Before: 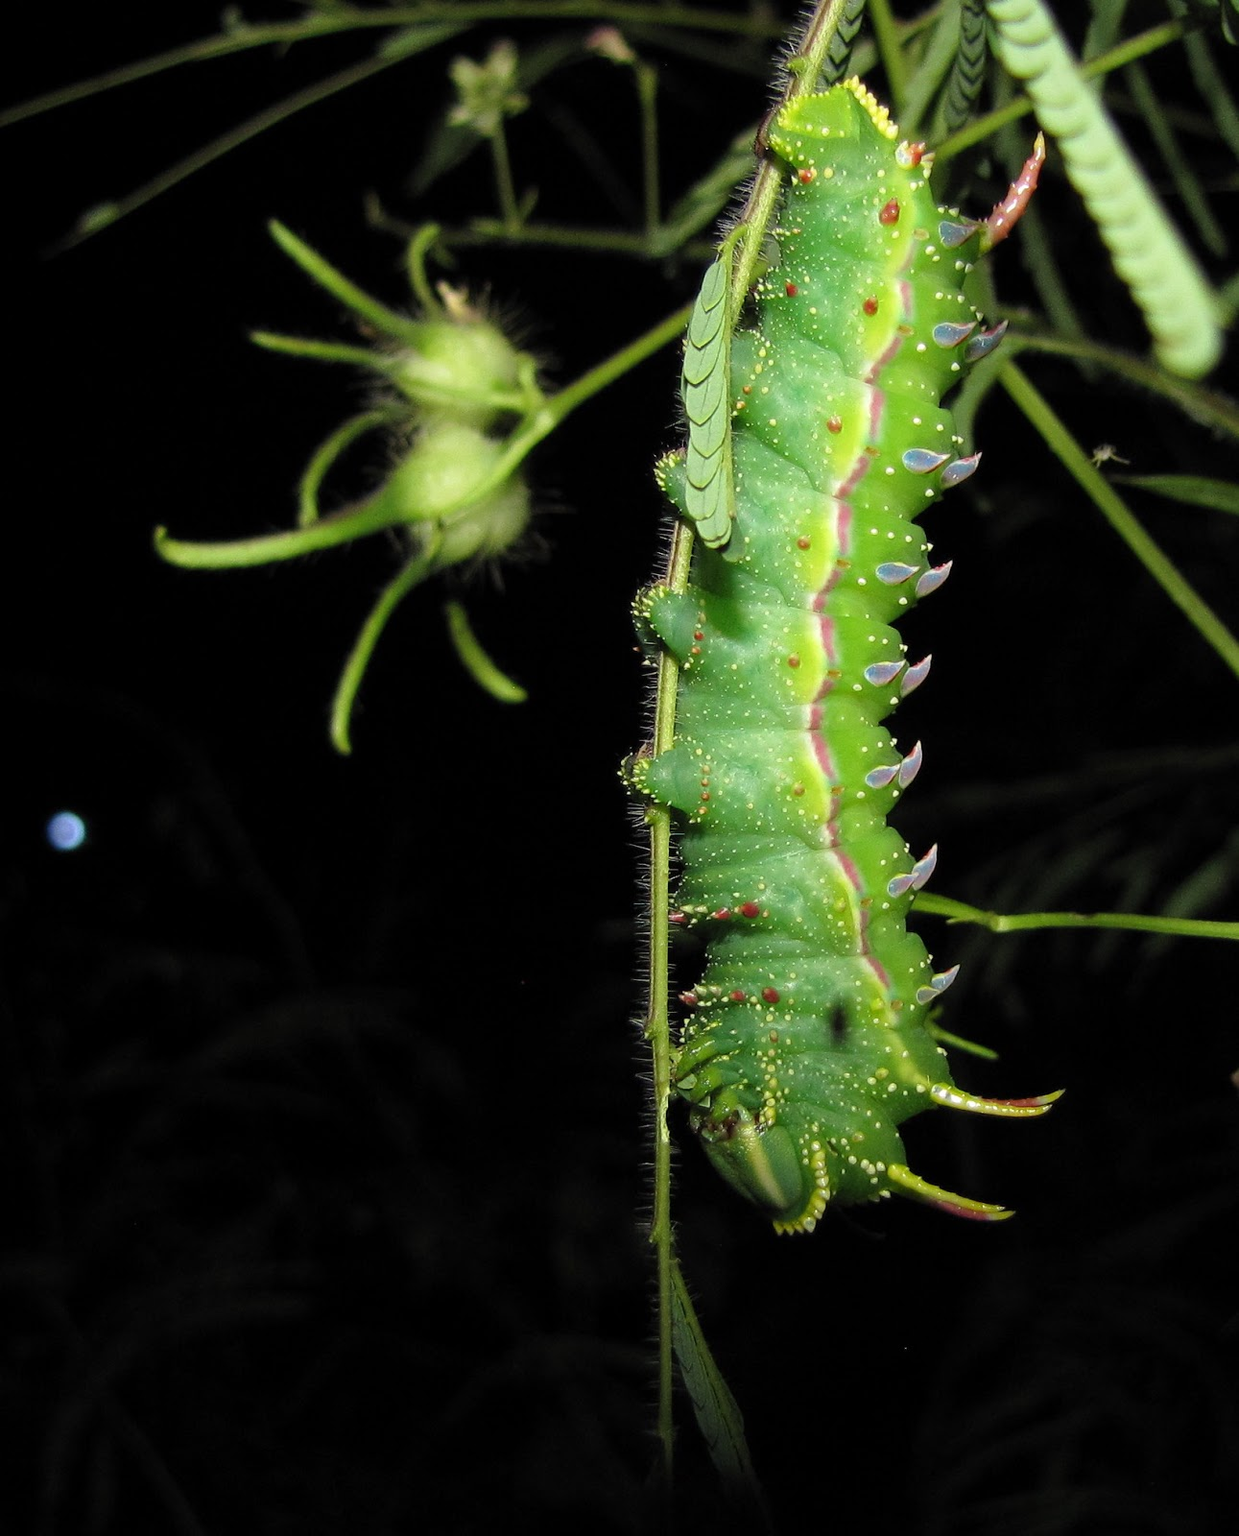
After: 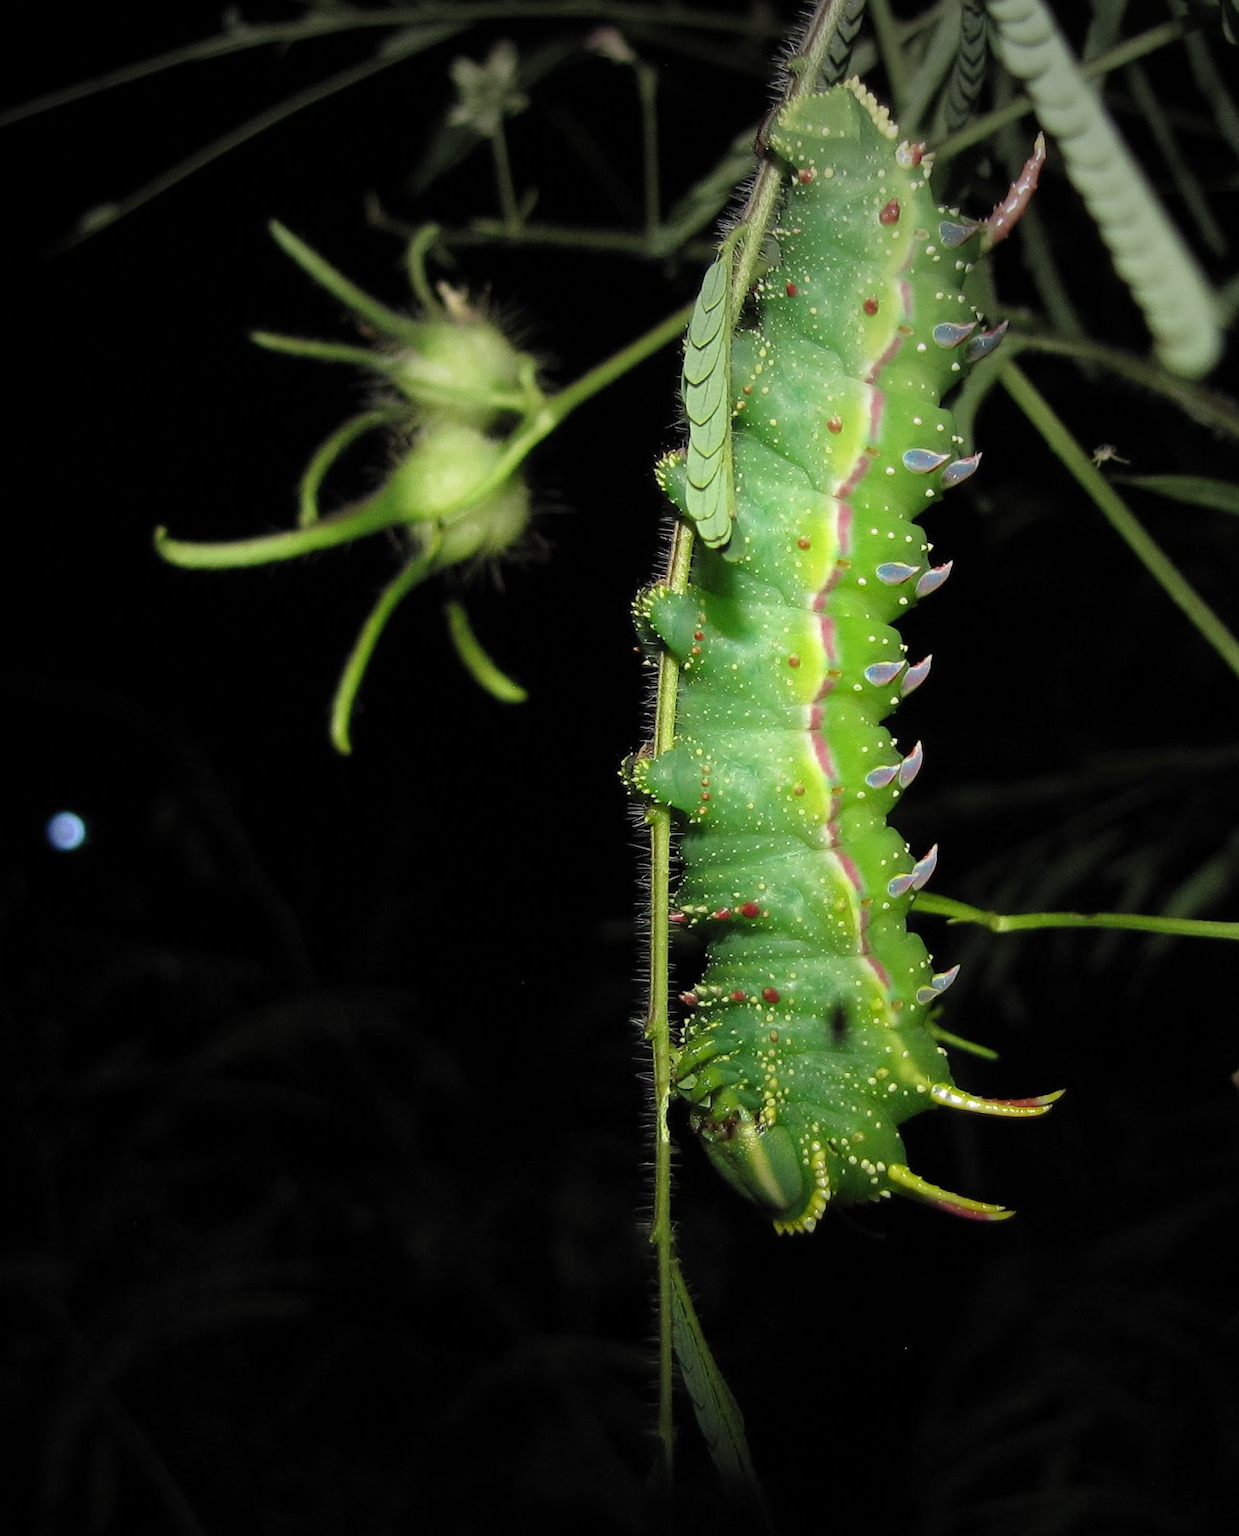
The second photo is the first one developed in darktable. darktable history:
vignetting: fall-off start 74.26%, fall-off radius 65.58%, center (-0.027, 0.403), unbound false
